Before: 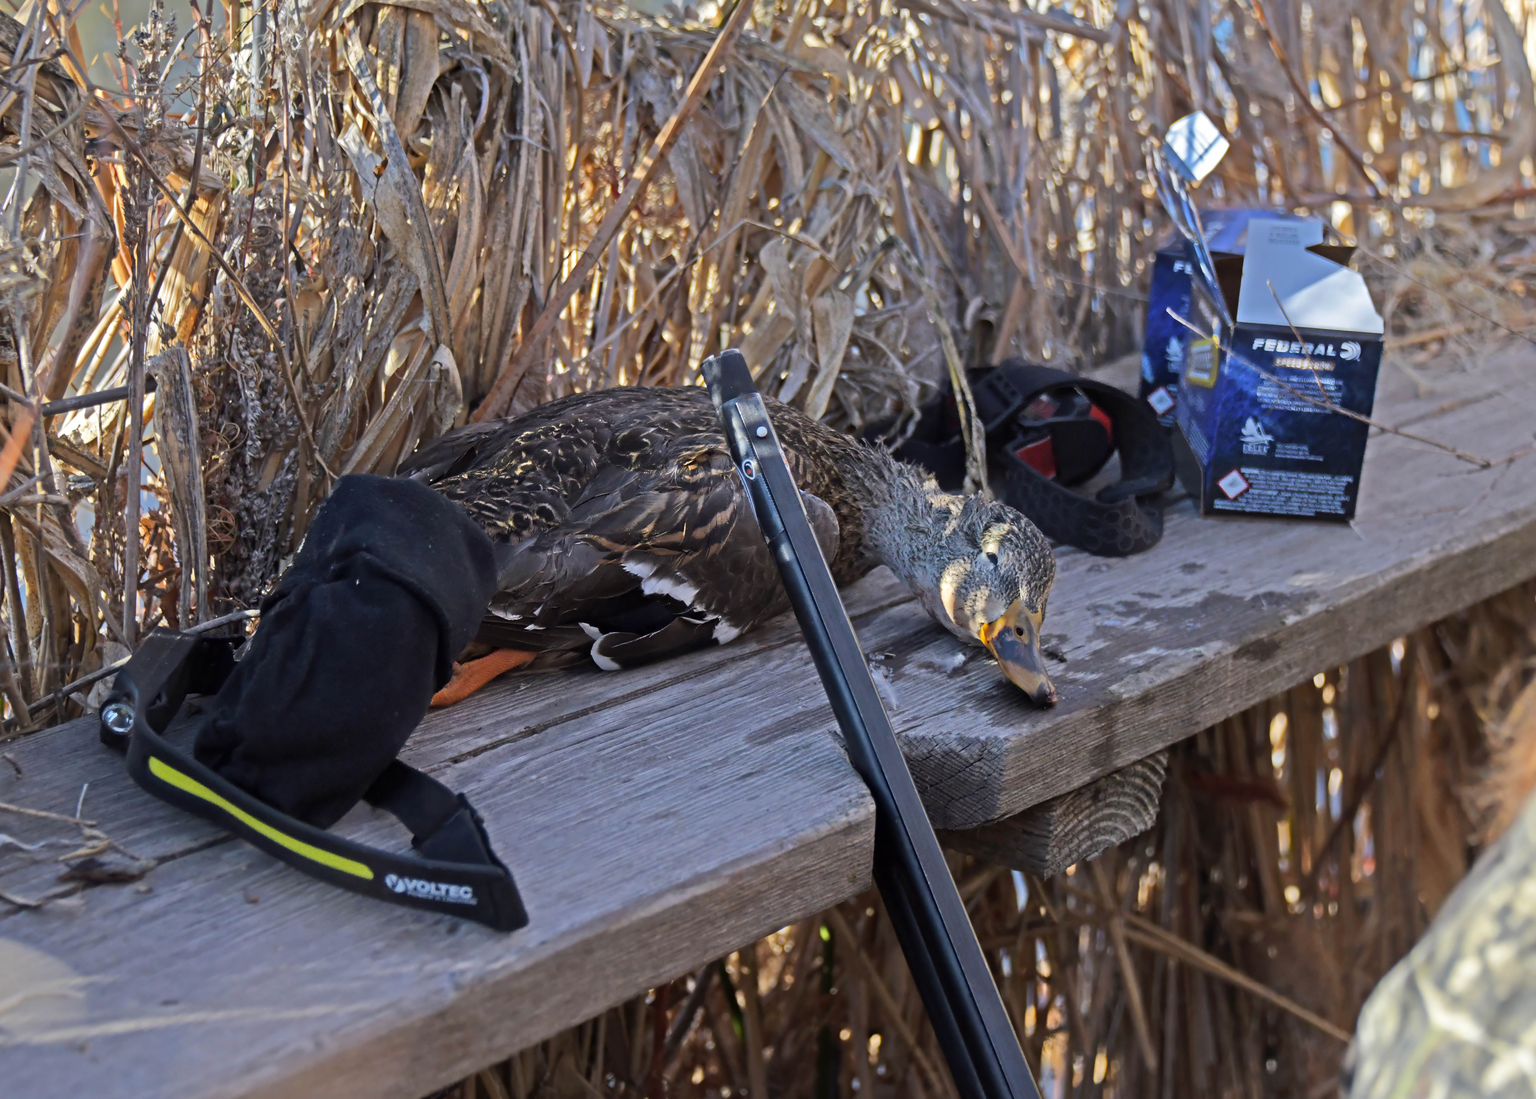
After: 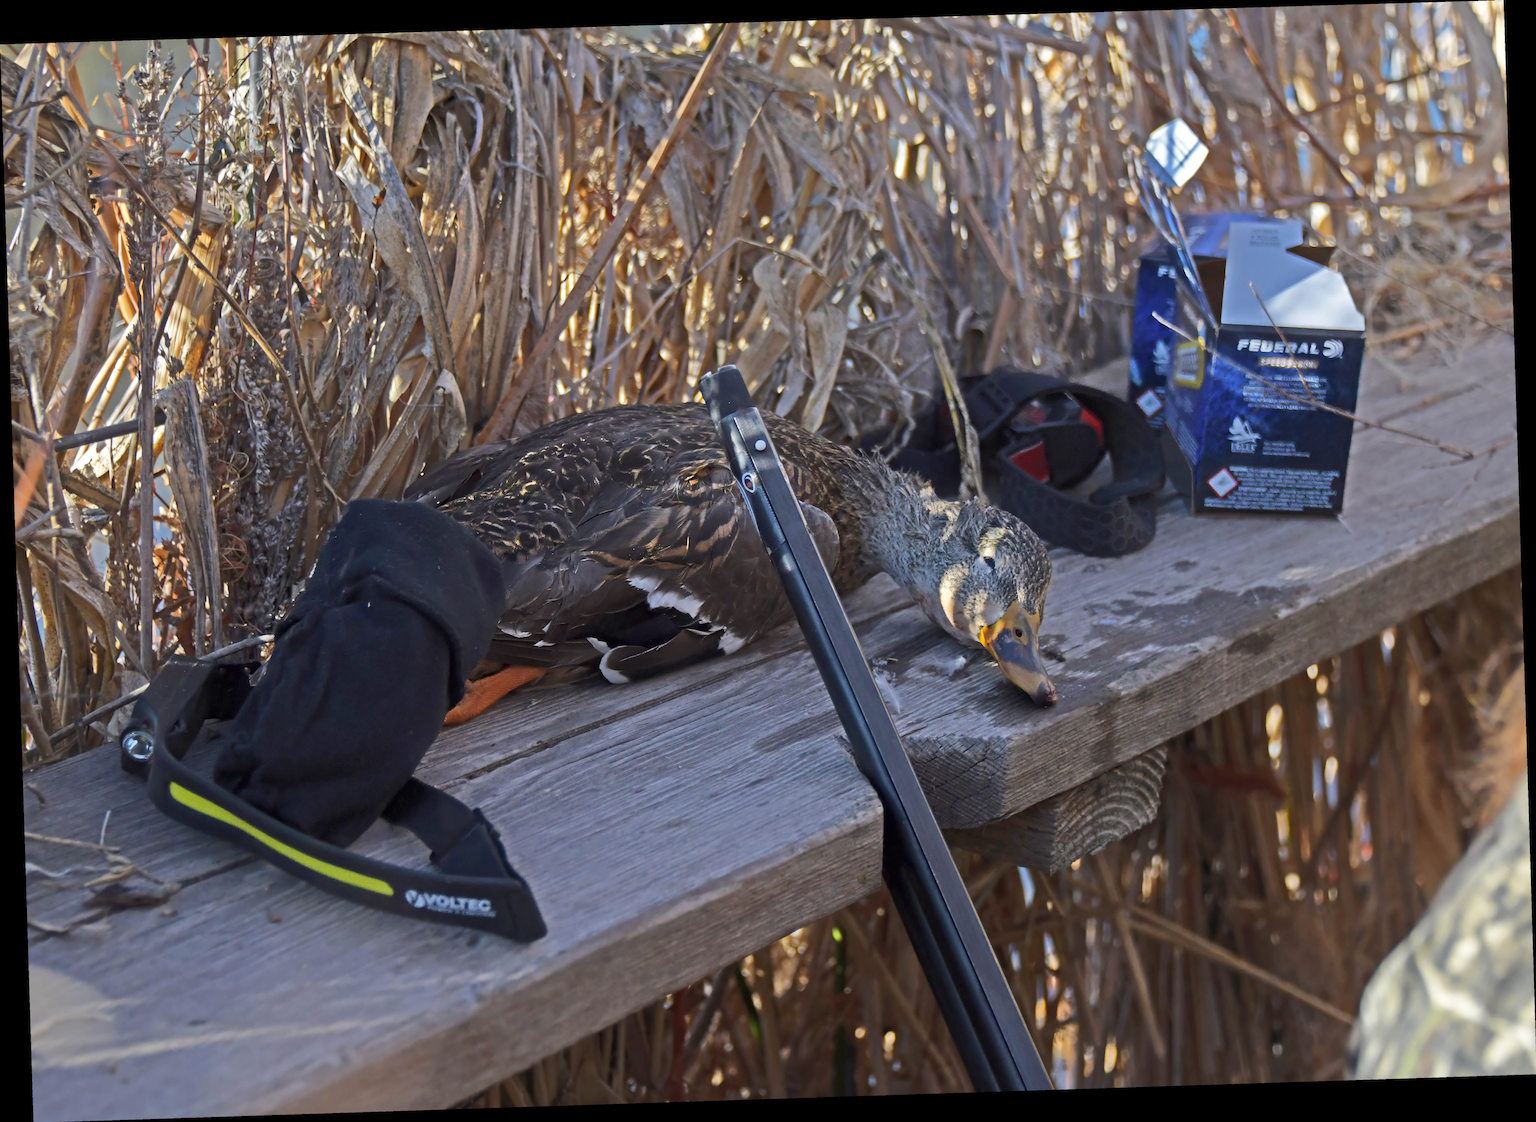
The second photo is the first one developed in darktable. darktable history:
rgb curve: curves: ch0 [(0, 0) (0.093, 0.159) (0.241, 0.265) (0.414, 0.42) (1, 1)], compensate middle gray true, preserve colors basic power
rotate and perspective: rotation -1.77°, lens shift (horizontal) 0.004, automatic cropping off
base curve: curves: ch0 [(0, 0) (0.303, 0.277) (1, 1)]
